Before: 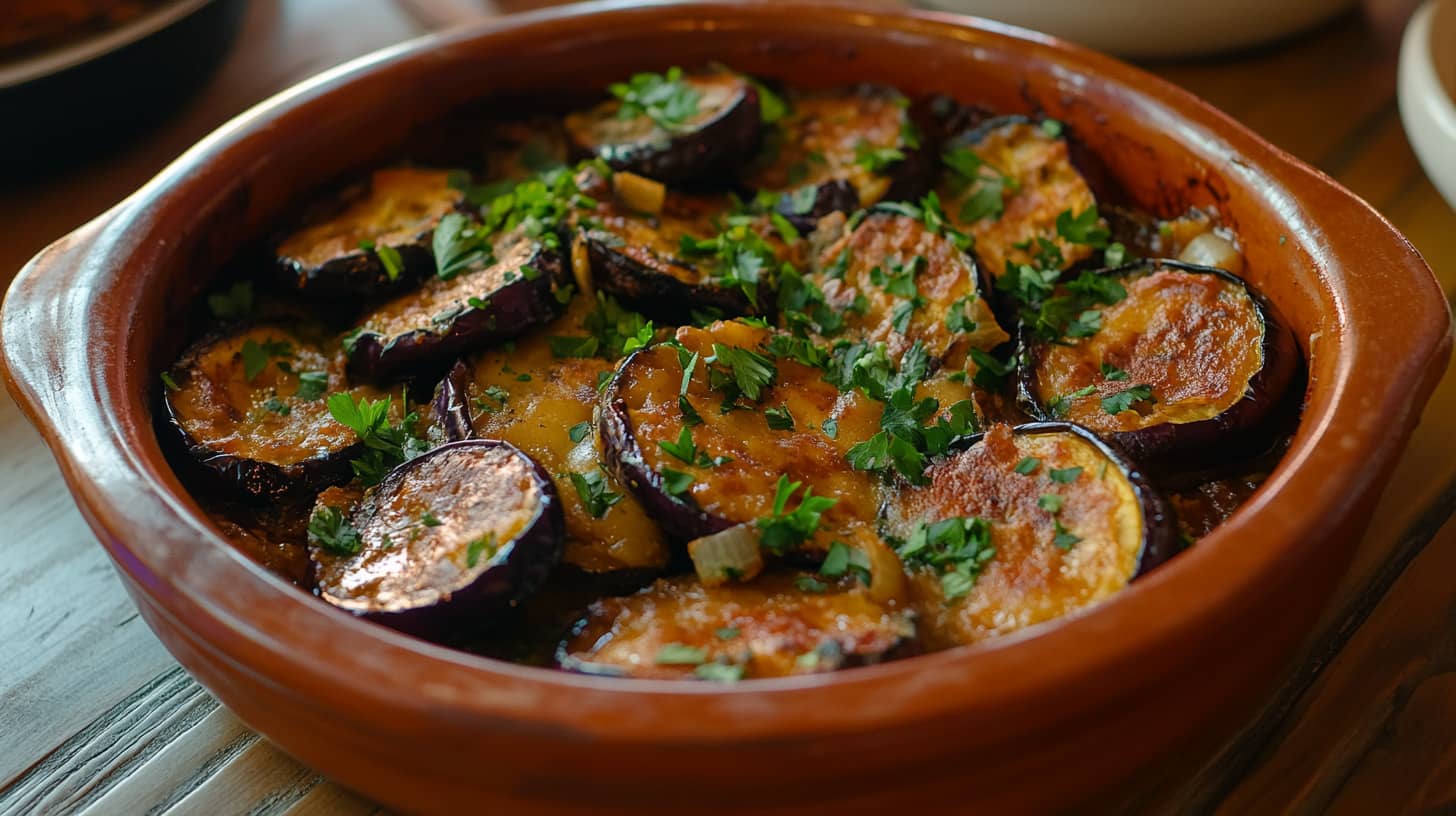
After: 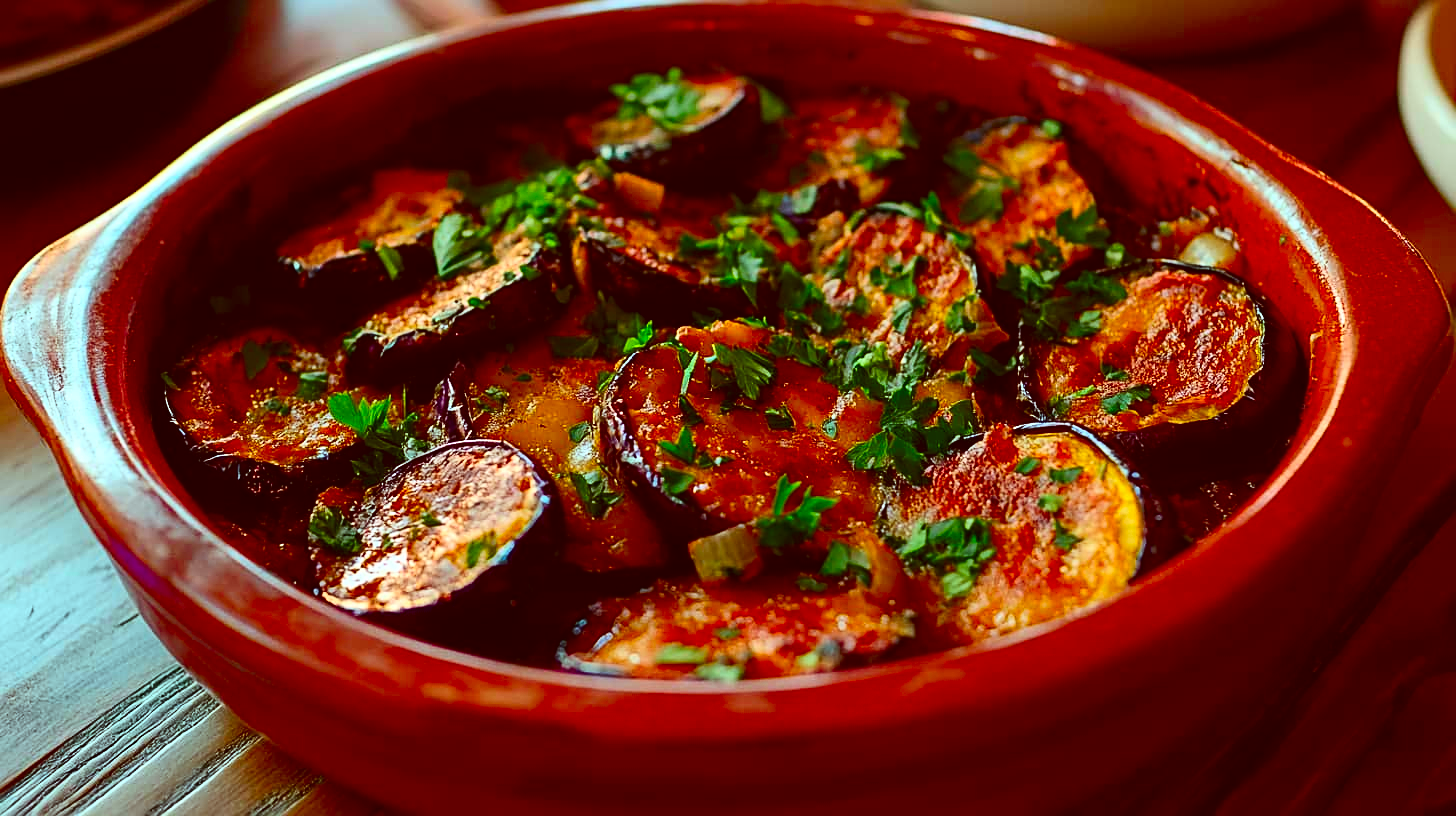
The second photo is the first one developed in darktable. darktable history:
contrast brightness saturation: contrast 0.265, brightness 0.014, saturation 0.852
sharpen: on, module defaults
color correction: highlights a* -7.02, highlights b* -0.151, shadows a* 20.2, shadows b* 10.98
